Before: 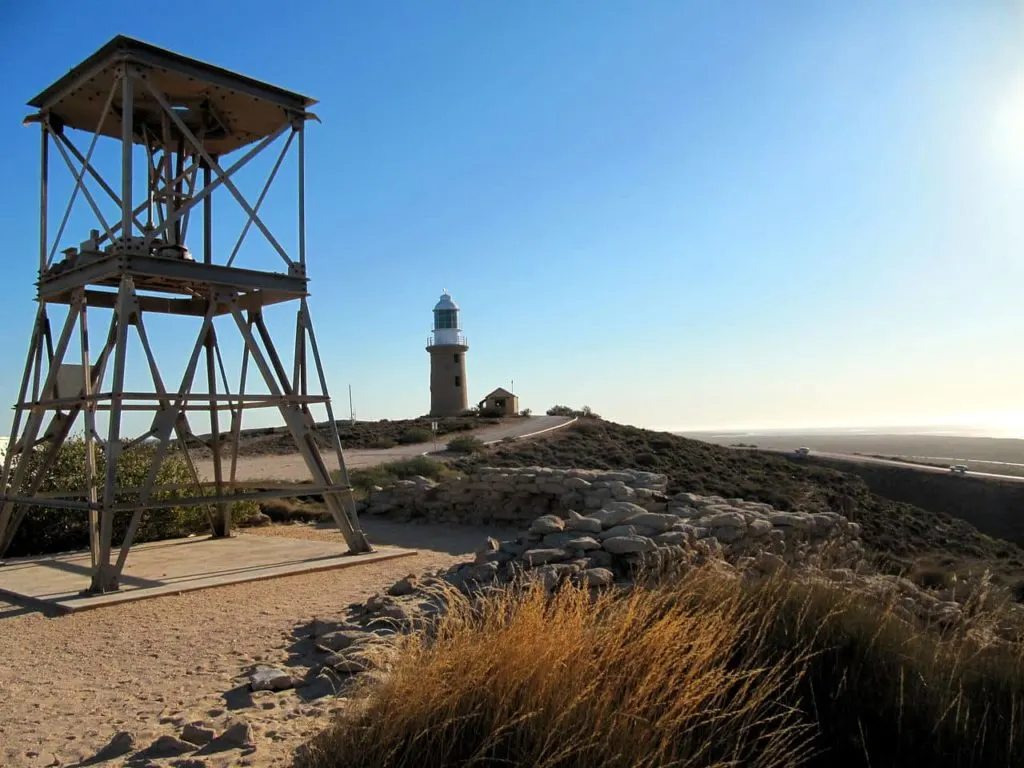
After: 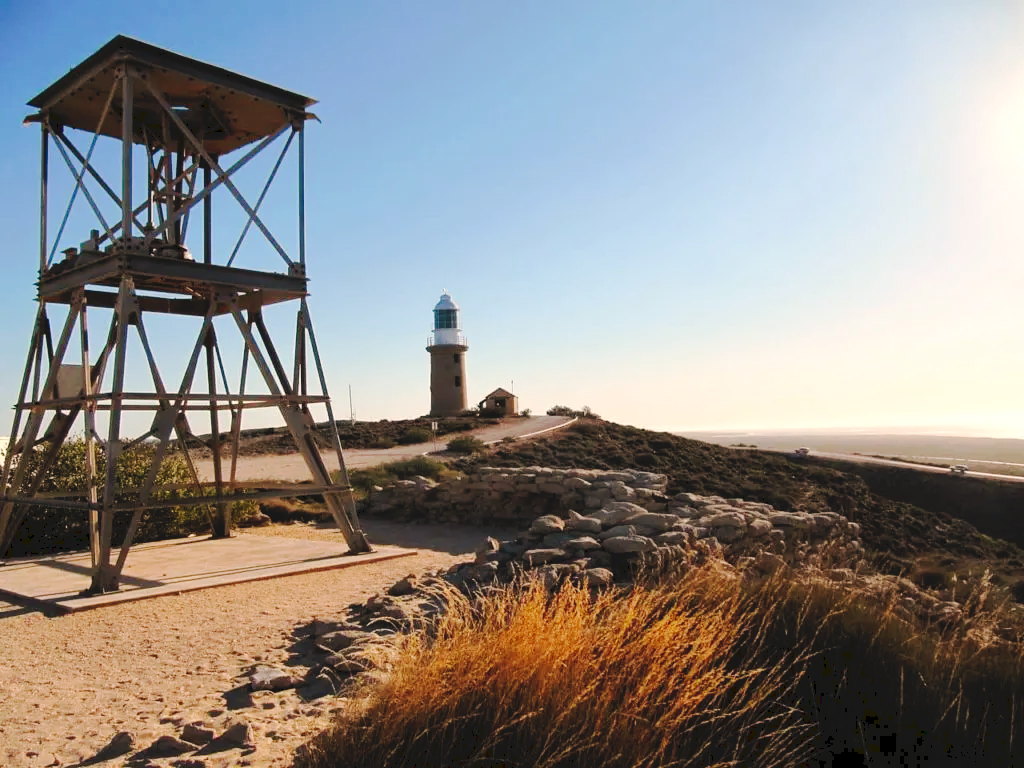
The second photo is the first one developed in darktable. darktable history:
tone curve: curves: ch0 [(0, 0) (0.003, 0.076) (0.011, 0.081) (0.025, 0.084) (0.044, 0.092) (0.069, 0.1) (0.1, 0.117) (0.136, 0.144) (0.177, 0.186) (0.224, 0.237) (0.277, 0.306) (0.335, 0.39) (0.399, 0.494) (0.468, 0.574) (0.543, 0.666) (0.623, 0.722) (0.709, 0.79) (0.801, 0.855) (0.898, 0.926) (1, 1)], preserve colors none
white balance: red 1.127, blue 0.943
levels: mode automatic
